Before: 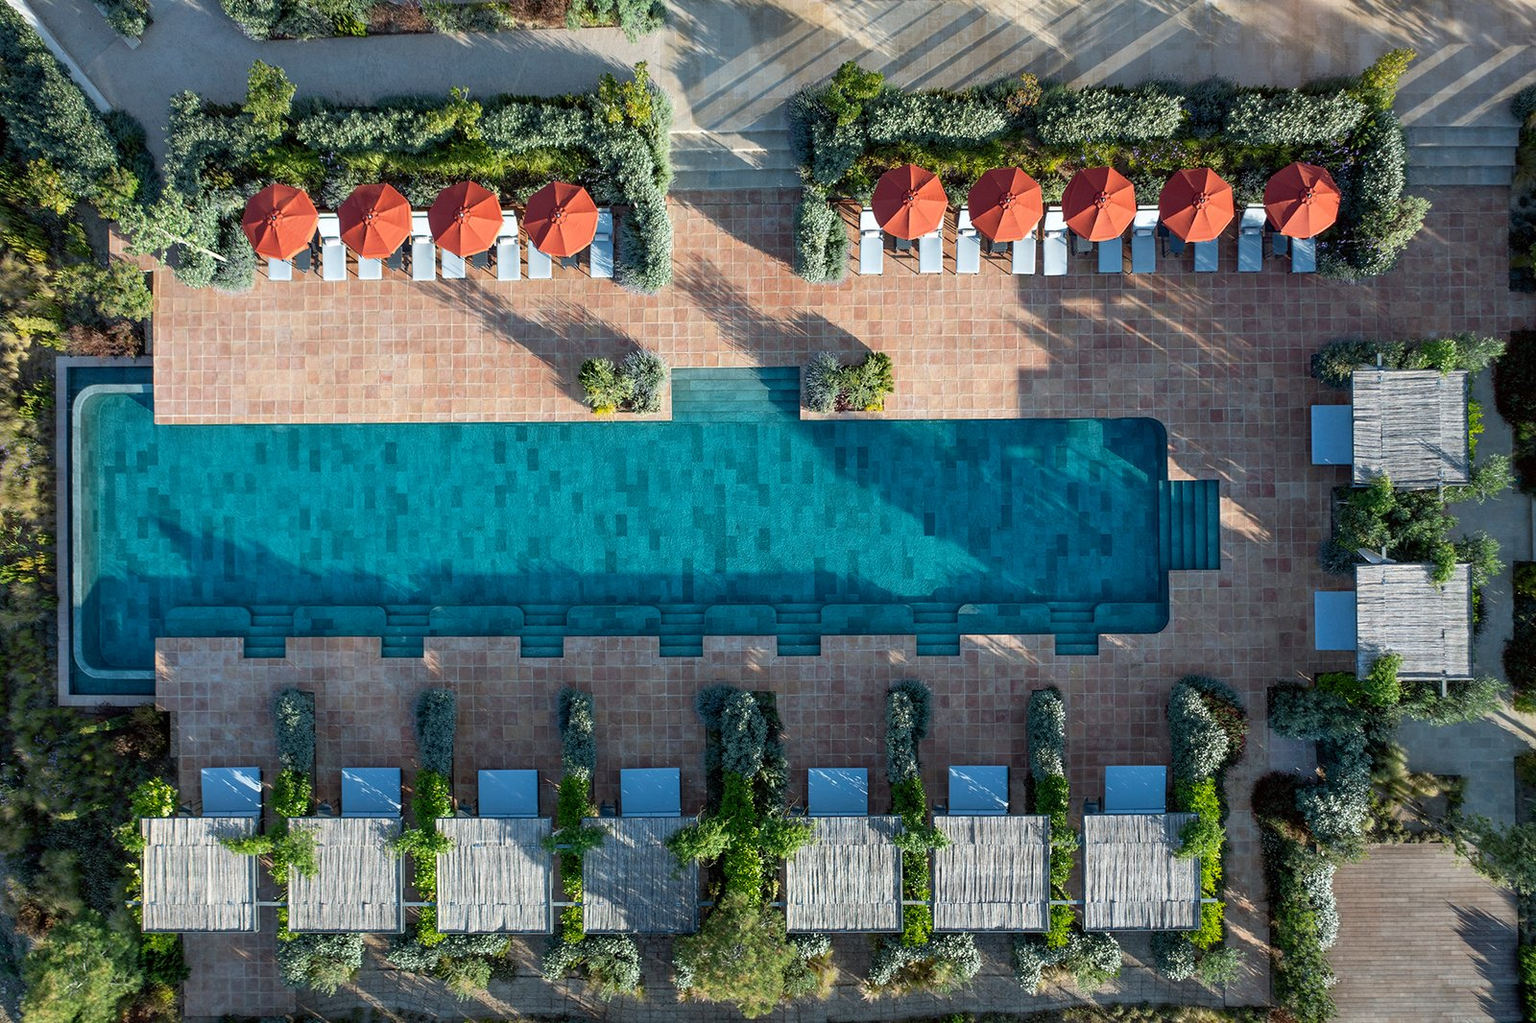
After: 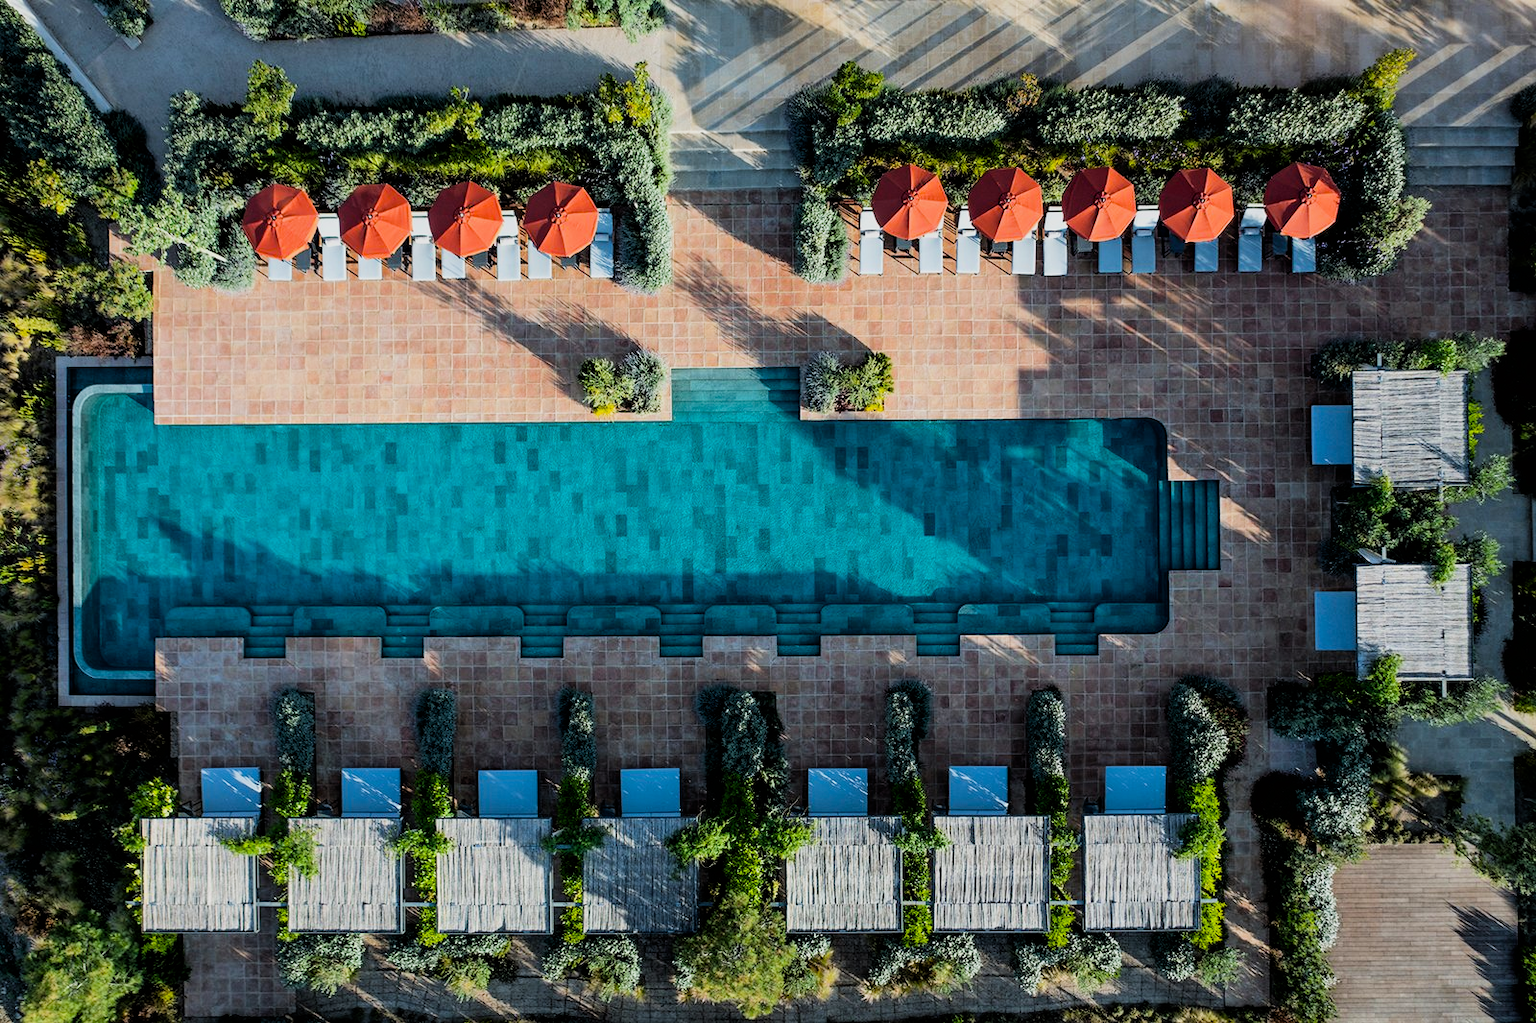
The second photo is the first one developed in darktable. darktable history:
filmic rgb: black relative exposure -5 EV, hardness 2.88, contrast 1.3, highlights saturation mix -30%
color balance: output saturation 120%
